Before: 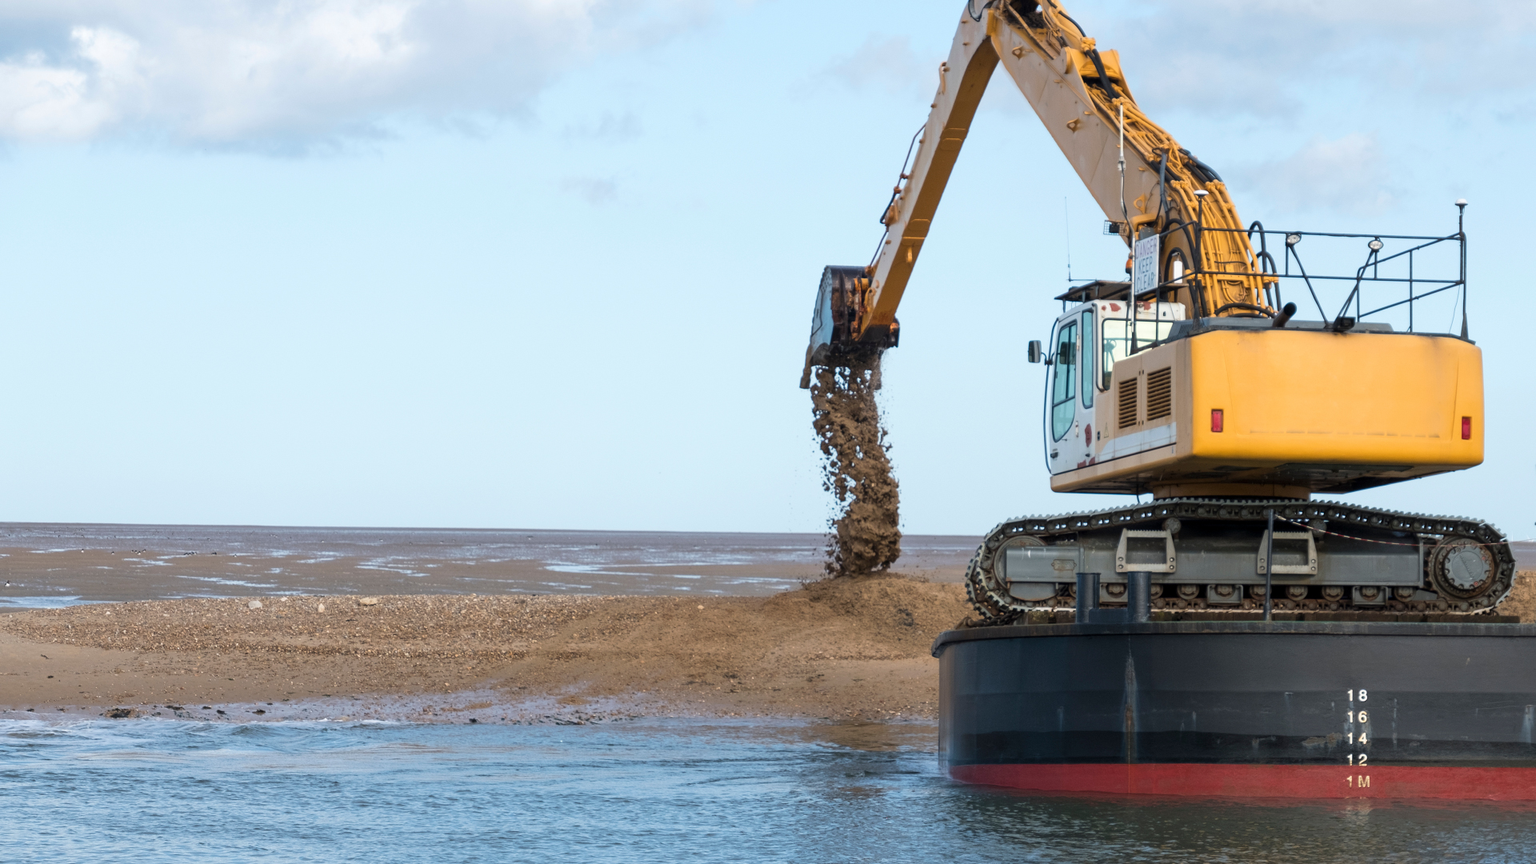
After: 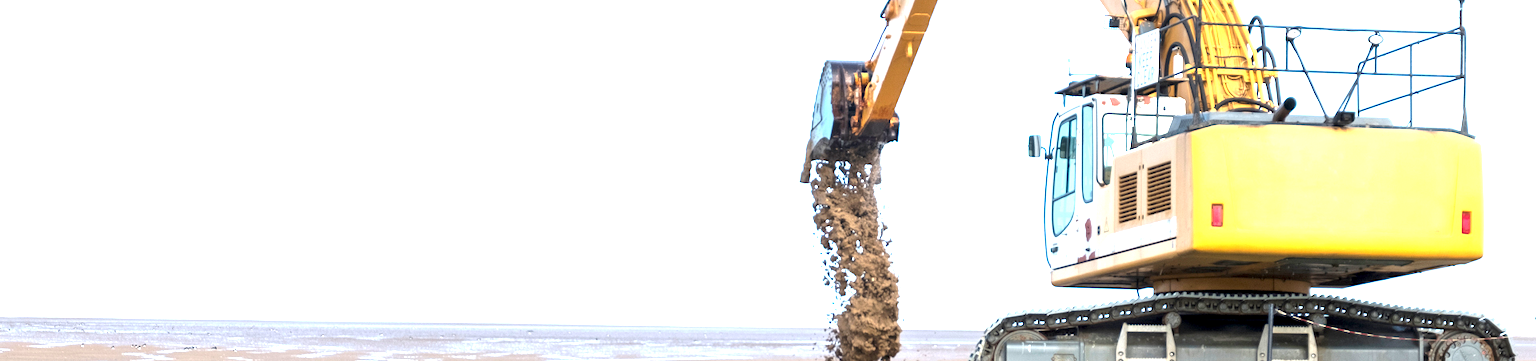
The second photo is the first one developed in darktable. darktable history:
exposure: black level correction 0.001, exposure 1.646 EV, compensate exposure bias true, compensate highlight preservation false
crop and rotate: top 23.84%, bottom 34.294%
